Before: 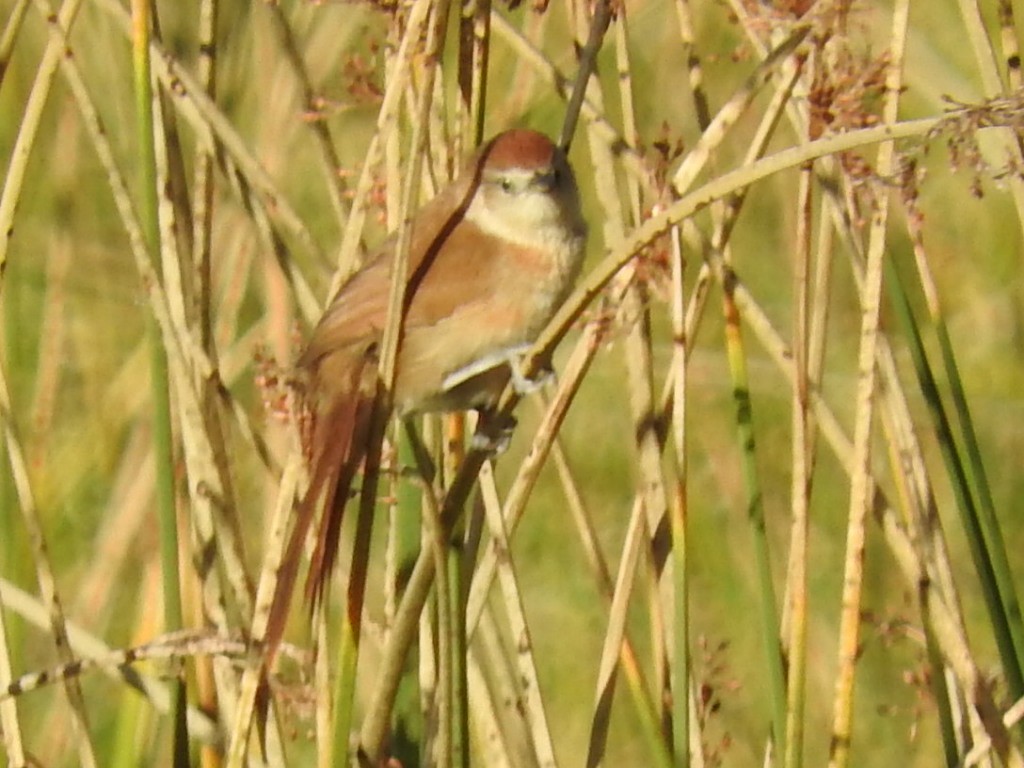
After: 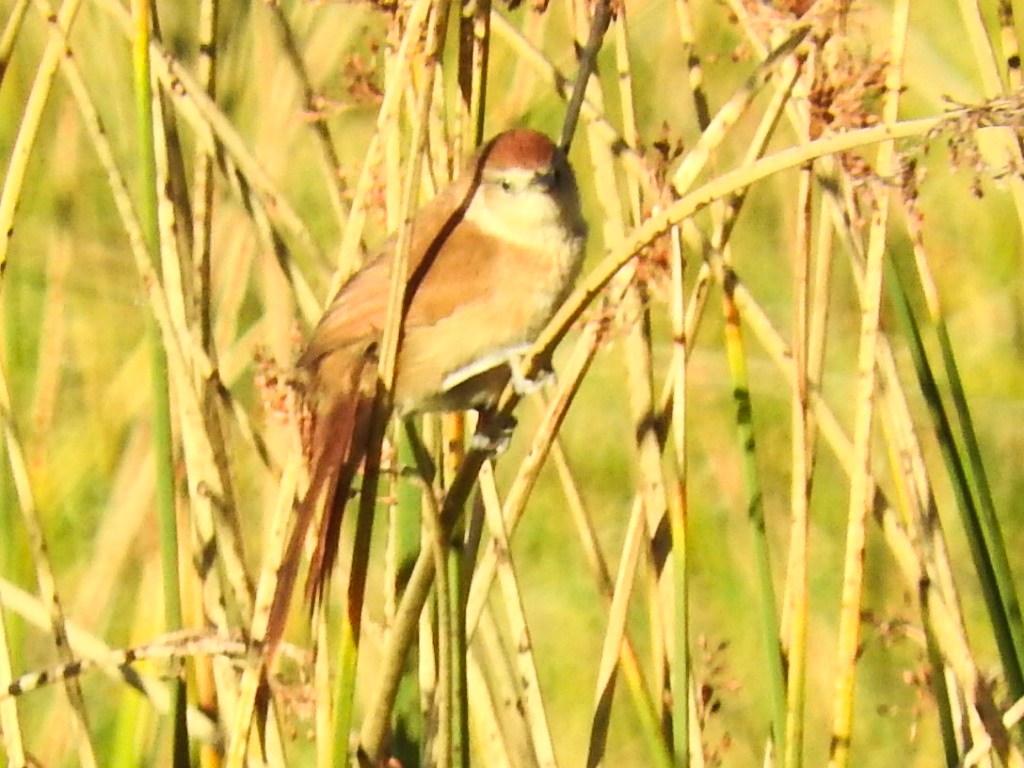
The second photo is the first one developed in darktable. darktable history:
tone equalizer: -8 EV -0.388 EV, -7 EV -0.4 EV, -6 EV -0.312 EV, -5 EV -0.225 EV, -3 EV 0.252 EV, -2 EV 0.318 EV, -1 EV 0.366 EV, +0 EV 0.406 EV, edges refinement/feathering 500, mask exposure compensation -1.57 EV, preserve details no
contrast brightness saturation: contrast 0.195, brightness 0.156, saturation 0.227
